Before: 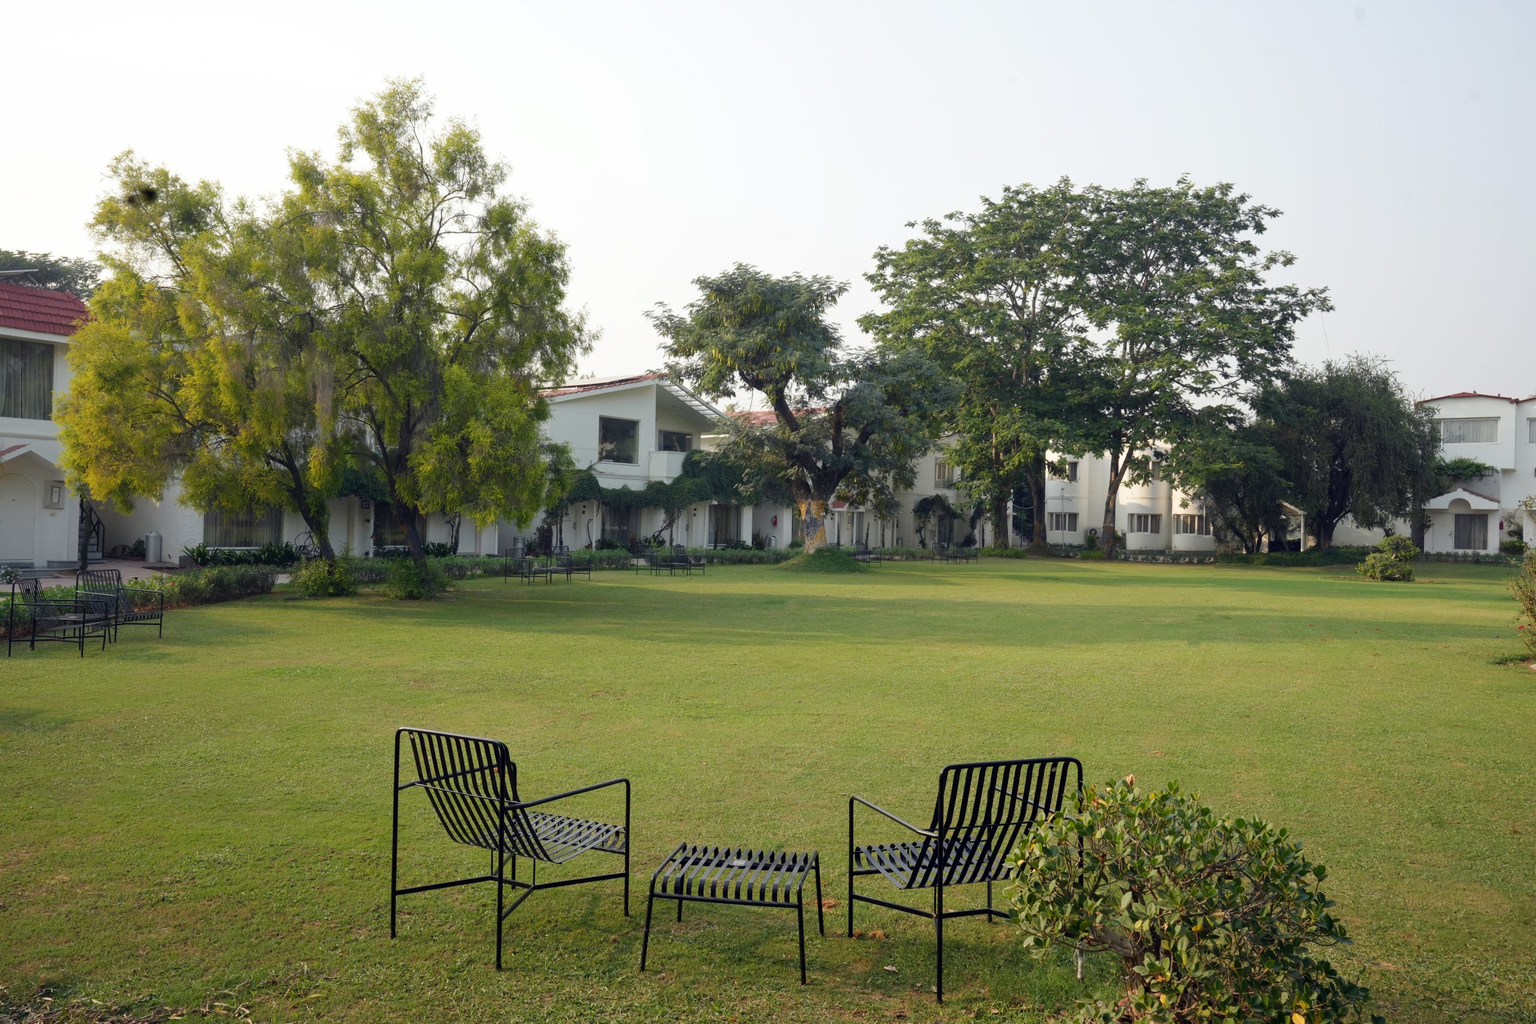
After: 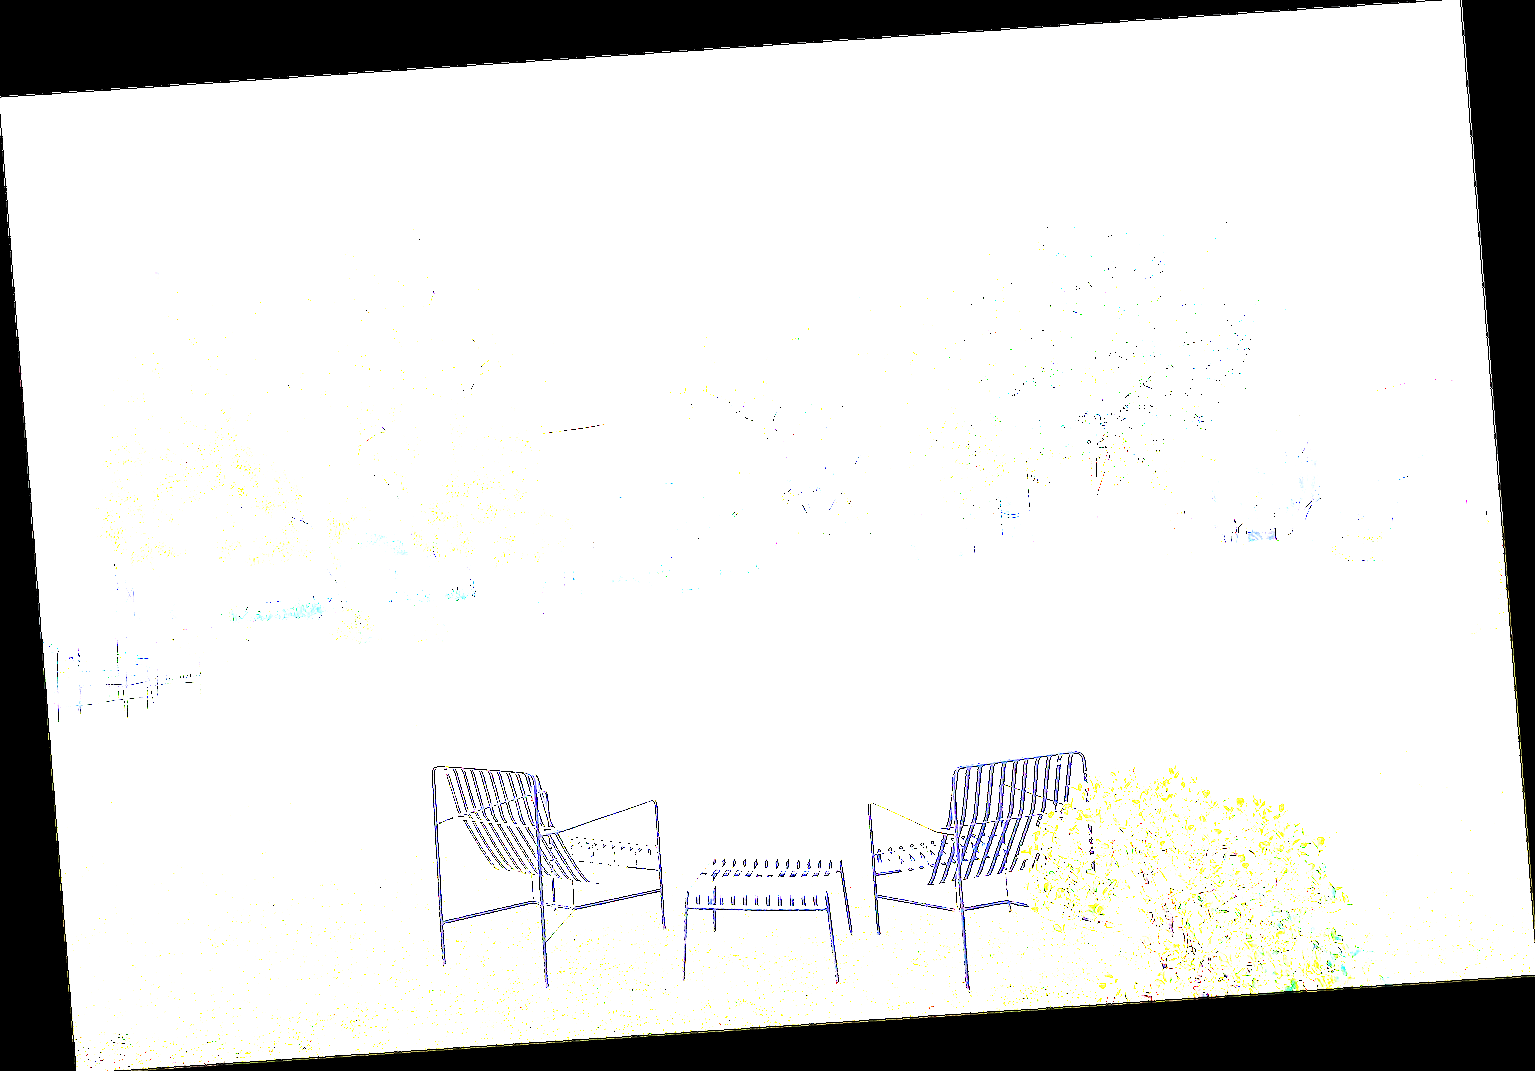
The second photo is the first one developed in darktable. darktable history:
exposure: exposure 8 EV, compensate highlight preservation false
rotate and perspective: rotation -4.2°, shear 0.006, automatic cropping off
